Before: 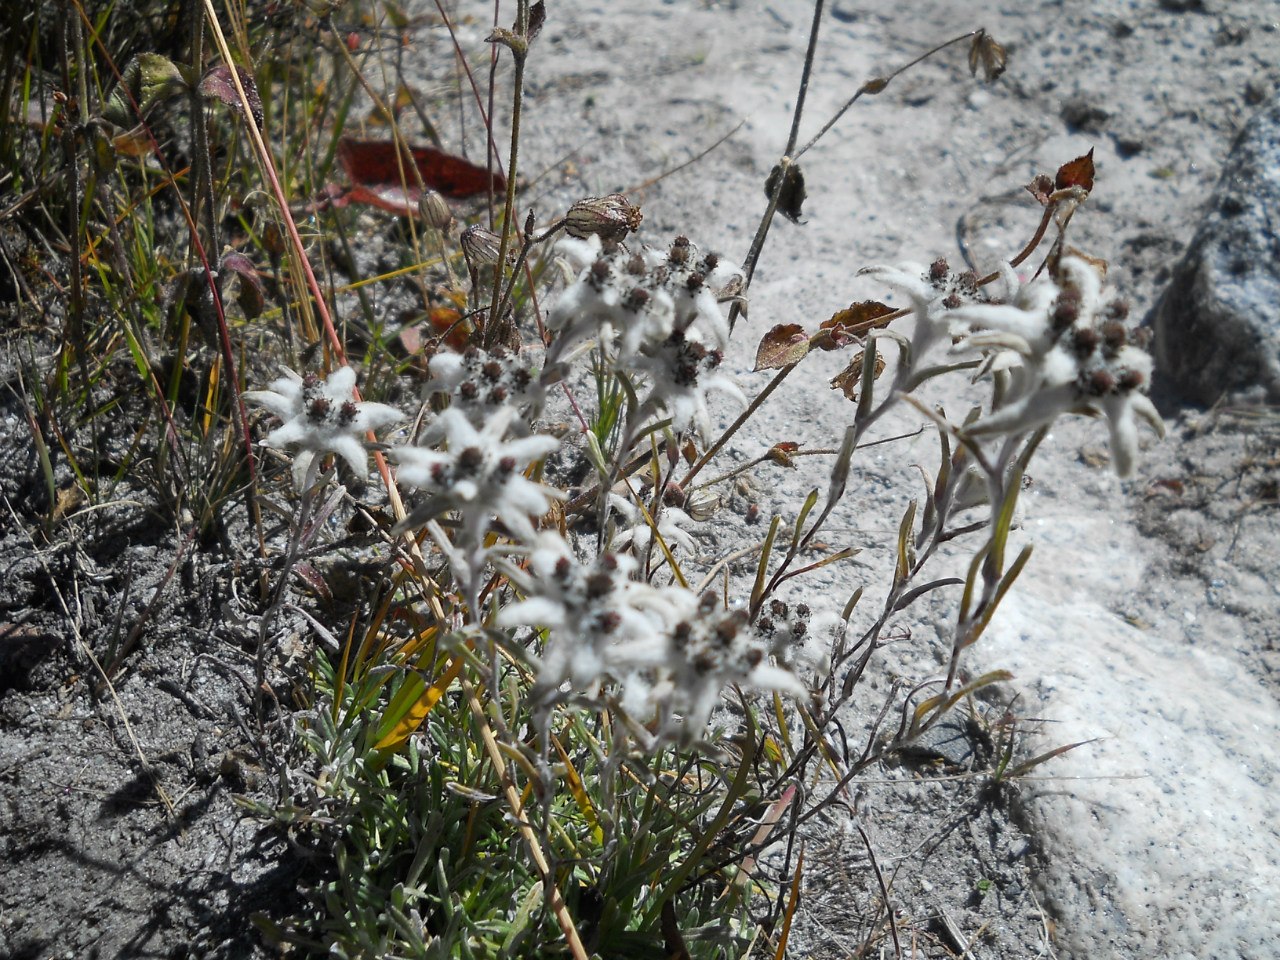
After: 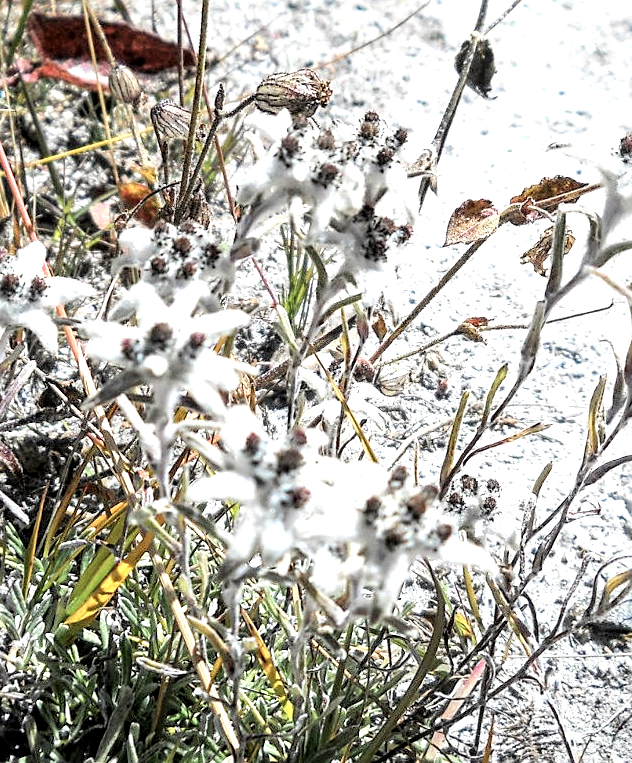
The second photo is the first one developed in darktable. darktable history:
crop and rotate: angle 0.02°, left 24.25%, top 13.058%, right 26.299%, bottom 7.423%
exposure: black level correction 0, exposure 1.404 EV, compensate highlight preservation false
tone equalizer: edges refinement/feathering 500, mask exposure compensation -1.57 EV, preserve details no
tone curve: curves: ch0 [(0.017, 0) (0.122, 0.046) (0.295, 0.297) (0.449, 0.505) (0.559, 0.629) (0.729, 0.796) (0.879, 0.898) (1, 0.97)]; ch1 [(0, 0) (0.393, 0.4) (0.447, 0.447) (0.485, 0.497) (0.522, 0.503) (0.539, 0.52) (0.606, 0.6) (0.696, 0.679) (1, 1)]; ch2 [(0, 0) (0.369, 0.388) (0.449, 0.431) (0.499, 0.501) (0.516, 0.536) (0.604, 0.599) (0.741, 0.763) (1, 1)]
sharpen: on, module defaults
local contrast: highlights 27%, detail 150%
color zones: curves: ch0 [(0, 0.5) (0.143, 0.5) (0.286, 0.5) (0.429, 0.504) (0.571, 0.5) (0.714, 0.509) (0.857, 0.5) (1, 0.5)]; ch1 [(0, 0.425) (0.143, 0.425) (0.286, 0.375) (0.429, 0.405) (0.571, 0.5) (0.714, 0.47) (0.857, 0.425) (1, 0.435)]; ch2 [(0, 0.5) (0.143, 0.5) (0.286, 0.5) (0.429, 0.517) (0.571, 0.5) (0.714, 0.51) (0.857, 0.5) (1, 0.5)]
